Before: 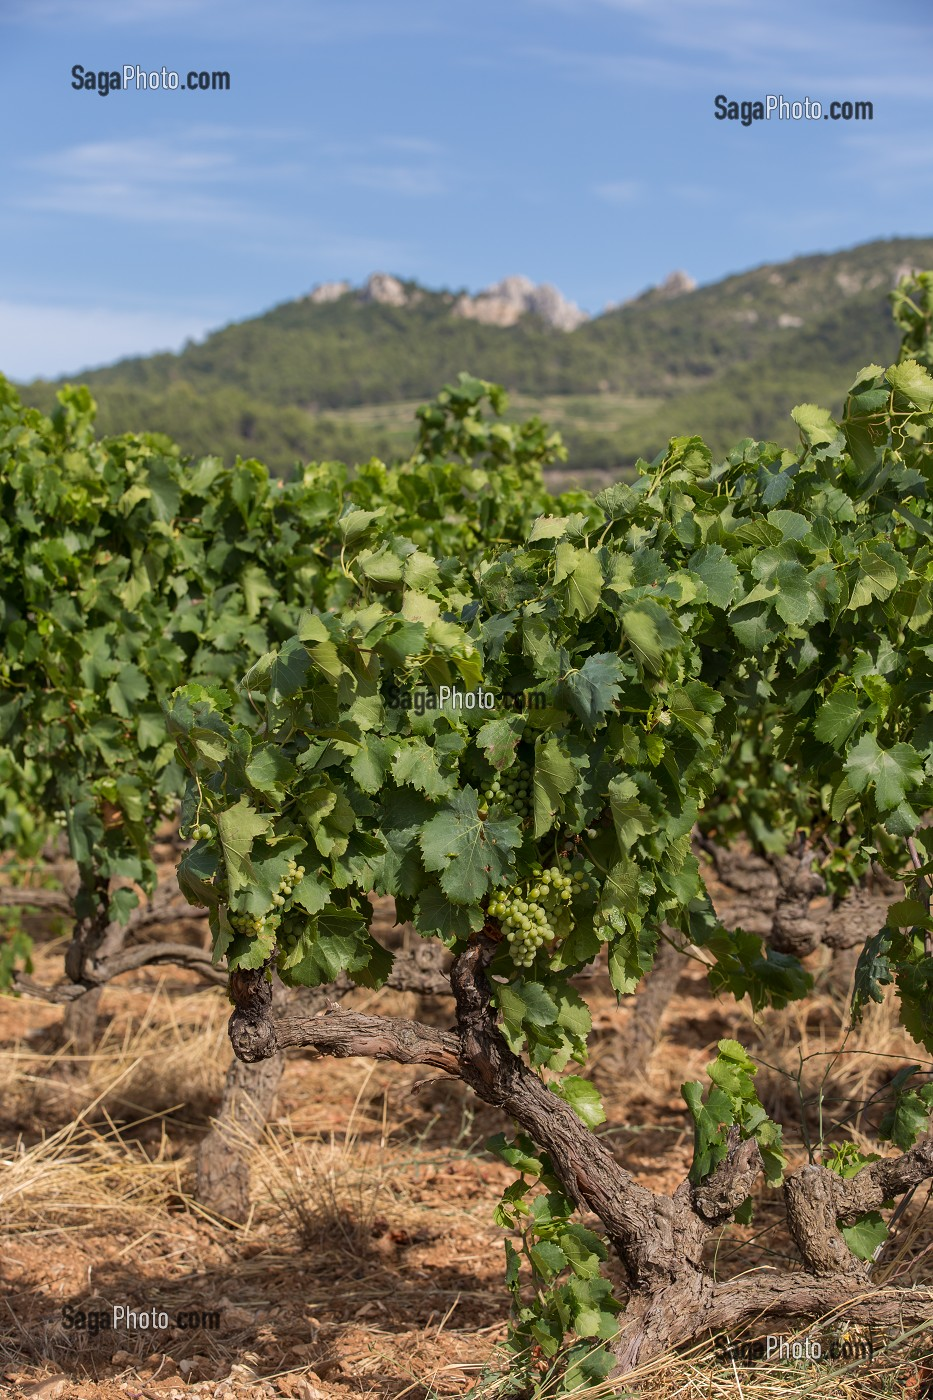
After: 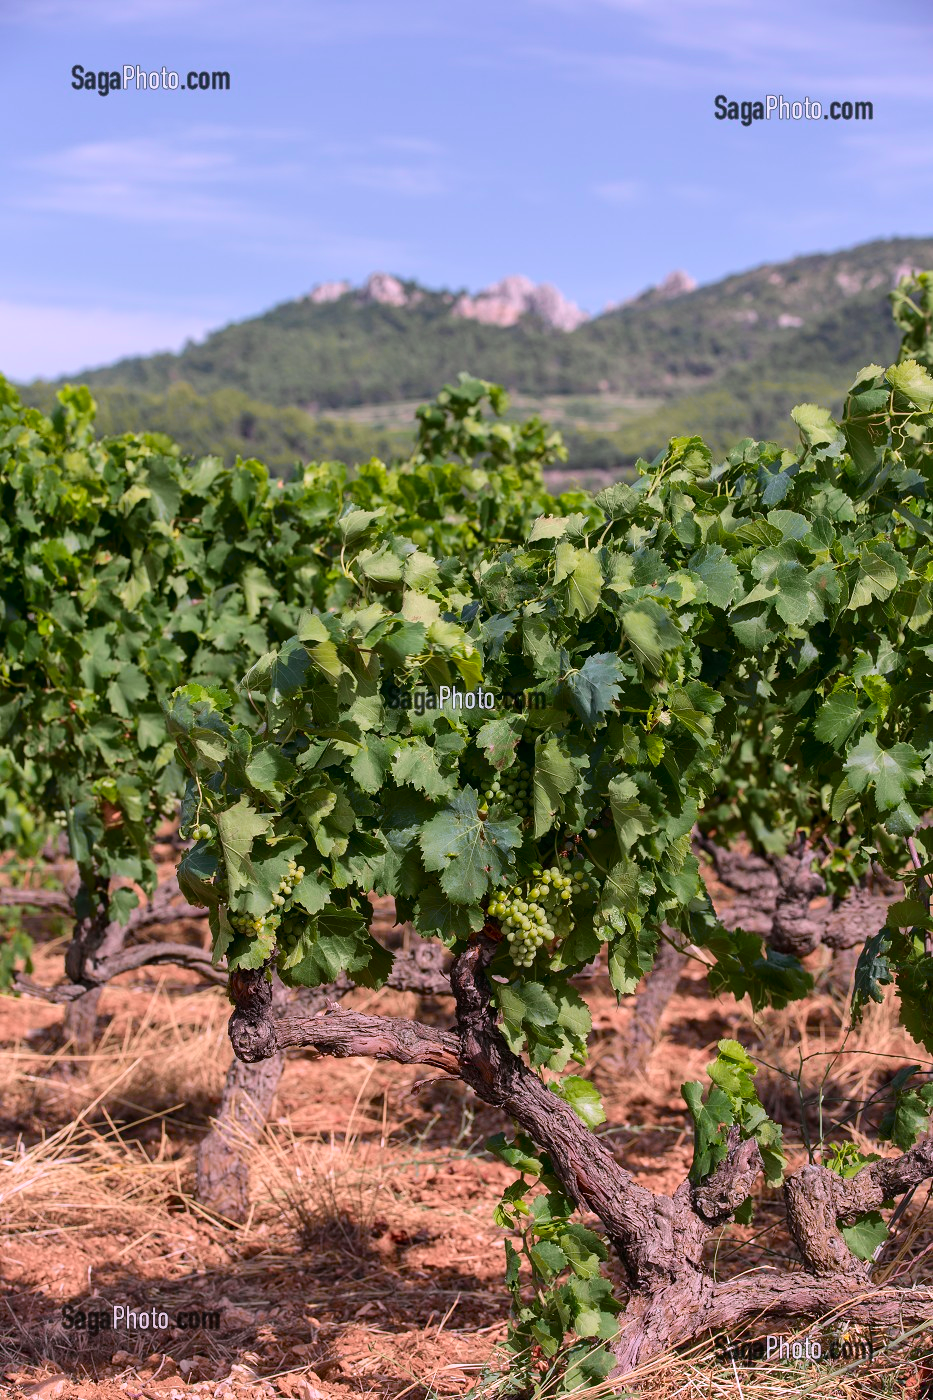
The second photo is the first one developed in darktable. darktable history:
tone curve: curves: ch0 [(0, 0.003) (0.056, 0.041) (0.211, 0.187) (0.482, 0.519) (0.836, 0.864) (0.997, 0.984)]; ch1 [(0, 0) (0.276, 0.206) (0.393, 0.364) (0.482, 0.471) (0.506, 0.5) (0.523, 0.523) (0.572, 0.604) (0.635, 0.665) (0.695, 0.759) (1, 1)]; ch2 [(0, 0) (0.438, 0.456) (0.473, 0.47) (0.503, 0.503) (0.536, 0.527) (0.562, 0.584) (0.612, 0.61) (0.679, 0.72) (1, 1)], color space Lab, independent channels, preserve colors none
tone equalizer: on, module defaults
white balance: red 1.042, blue 1.17
